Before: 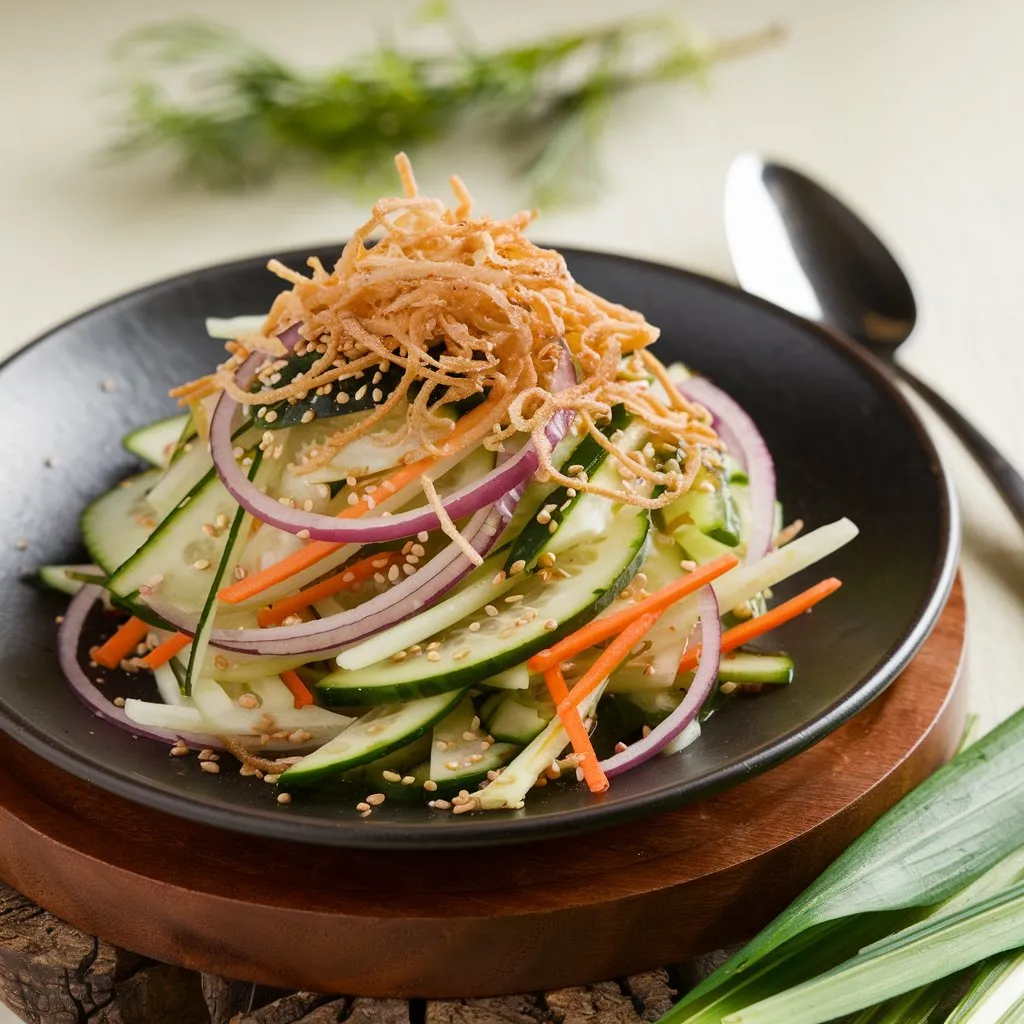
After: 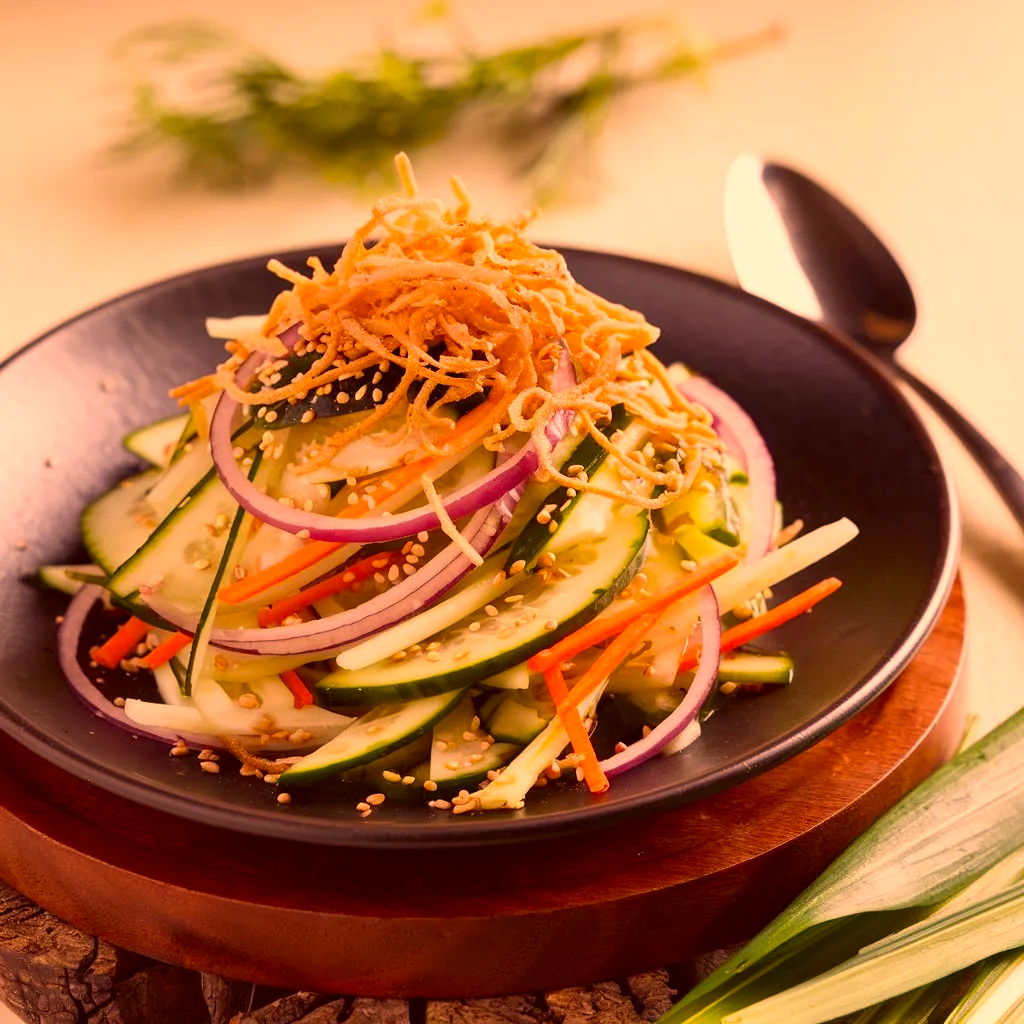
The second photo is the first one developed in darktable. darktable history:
color correction: highlights a* 10.12, highlights b* 39.04, shadows a* 14.62, shadows b* 3.37
white balance: red 1.188, blue 1.11
